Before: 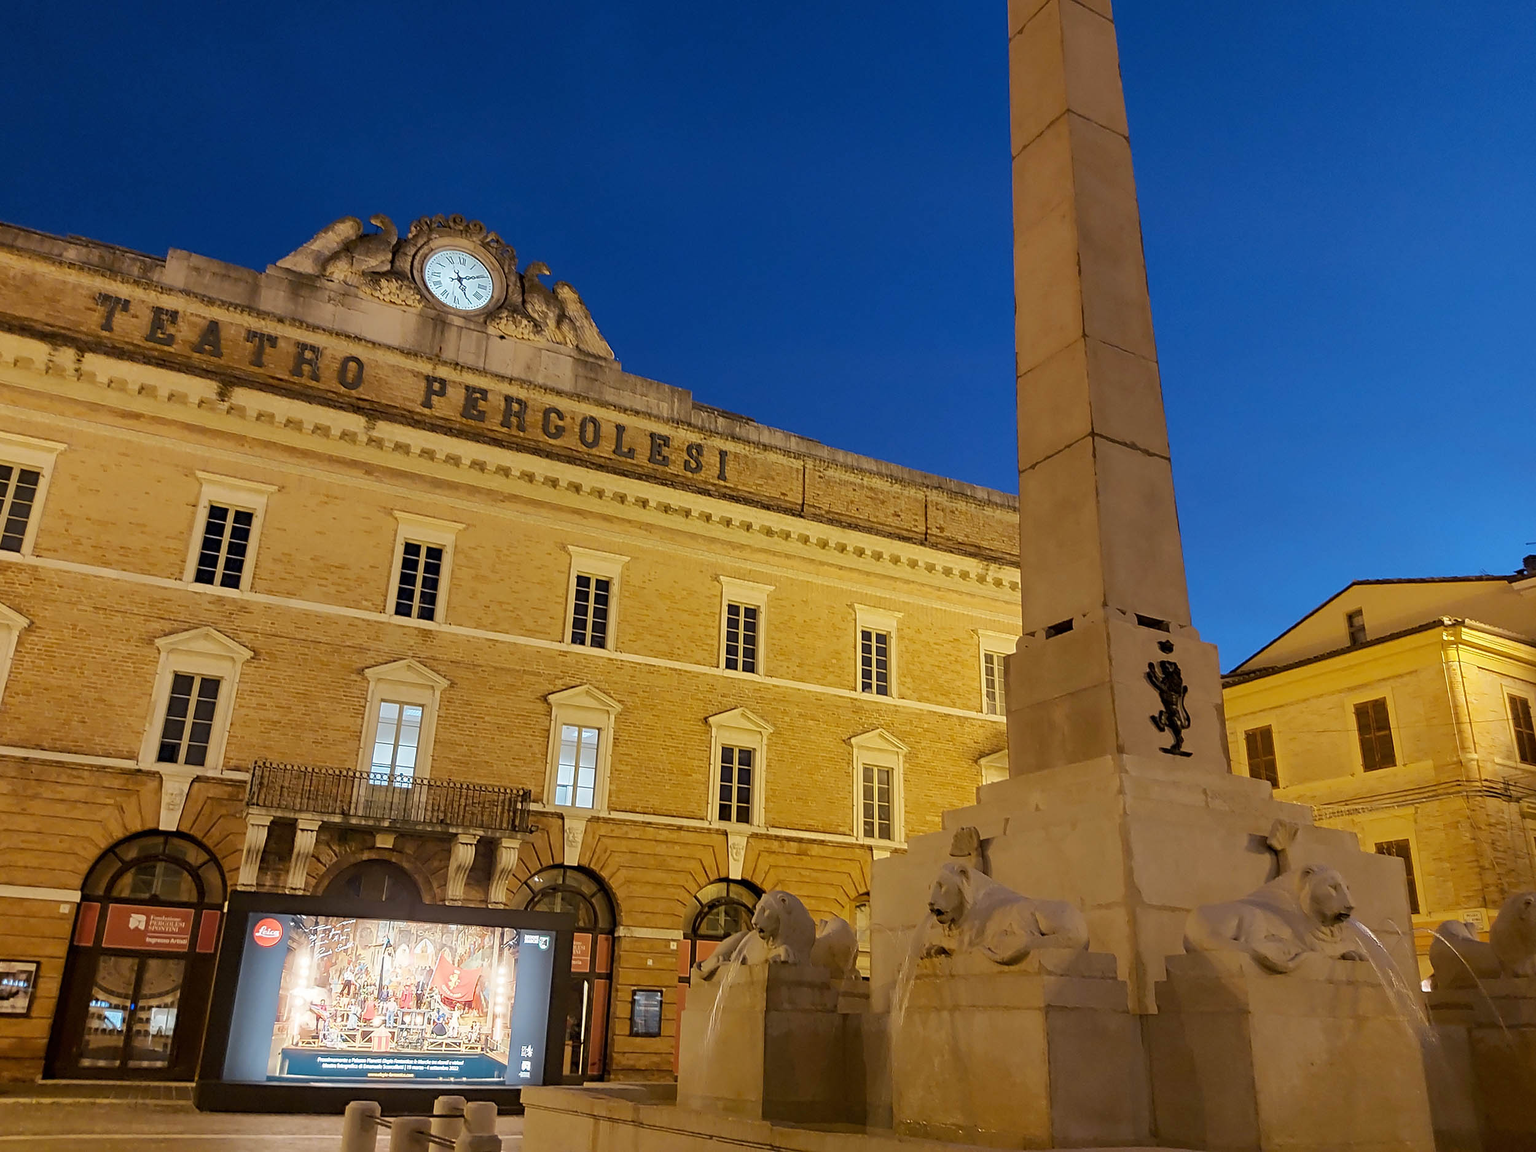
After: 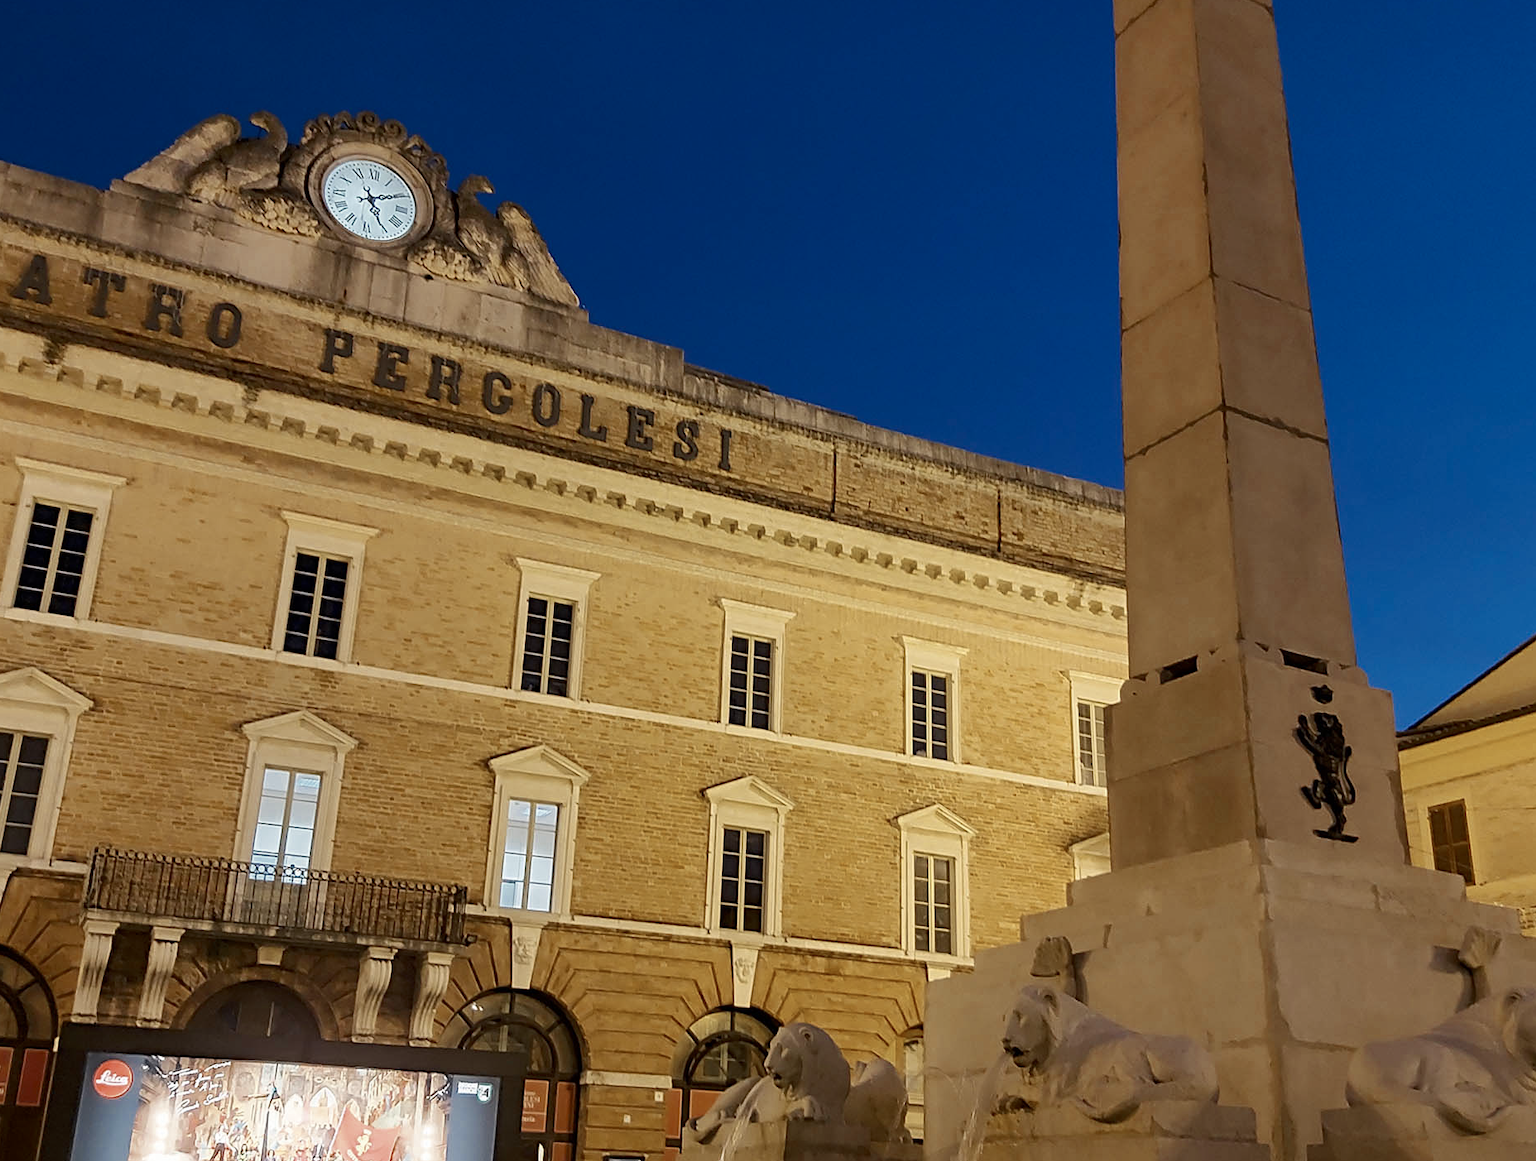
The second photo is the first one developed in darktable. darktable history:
contrast brightness saturation: contrast 0.143
crop and rotate: left 12.029%, top 11.458%, right 13.729%, bottom 13.67%
color zones: curves: ch0 [(0, 0.5) (0.125, 0.4) (0.25, 0.5) (0.375, 0.4) (0.5, 0.4) (0.625, 0.35) (0.75, 0.35) (0.875, 0.5)]; ch1 [(0, 0.35) (0.125, 0.45) (0.25, 0.35) (0.375, 0.35) (0.5, 0.35) (0.625, 0.35) (0.75, 0.45) (0.875, 0.35)]; ch2 [(0, 0.6) (0.125, 0.5) (0.25, 0.5) (0.375, 0.6) (0.5, 0.6) (0.625, 0.5) (0.75, 0.5) (0.875, 0.5)]
